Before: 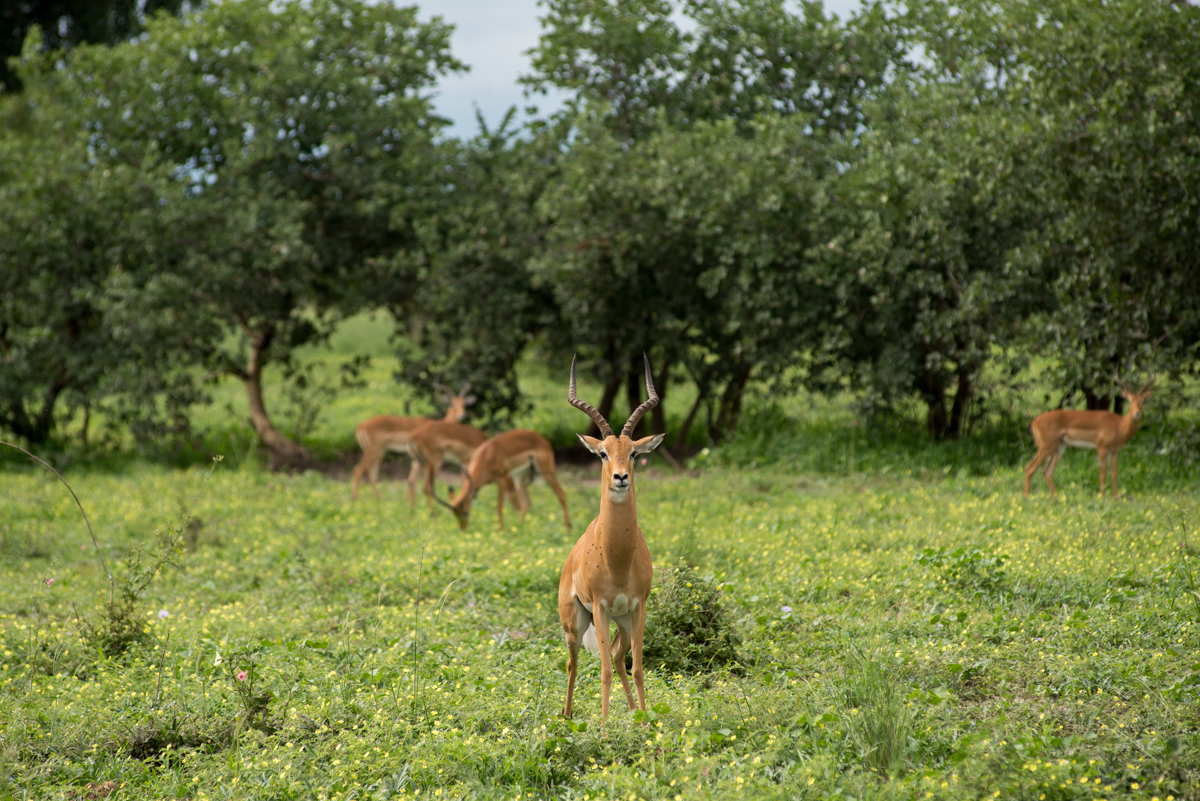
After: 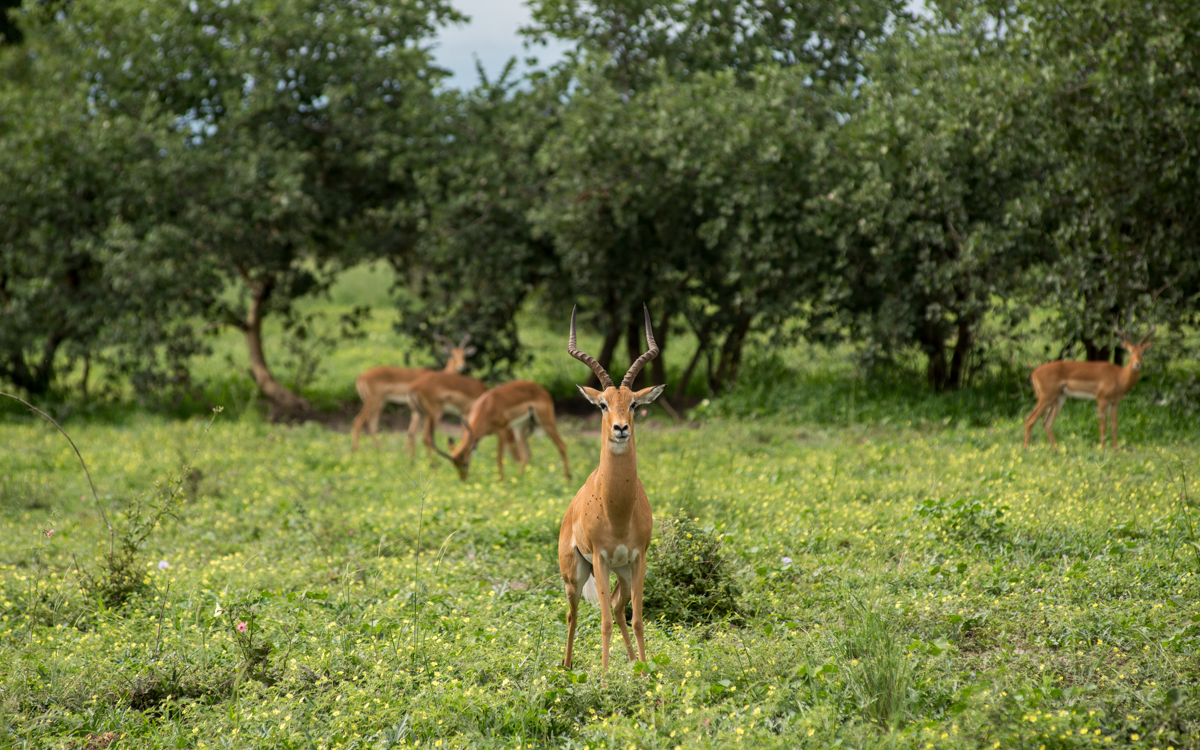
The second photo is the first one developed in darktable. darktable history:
local contrast: detail 110%
crop and rotate: top 6.25%
contrast brightness saturation: contrast 0.07
